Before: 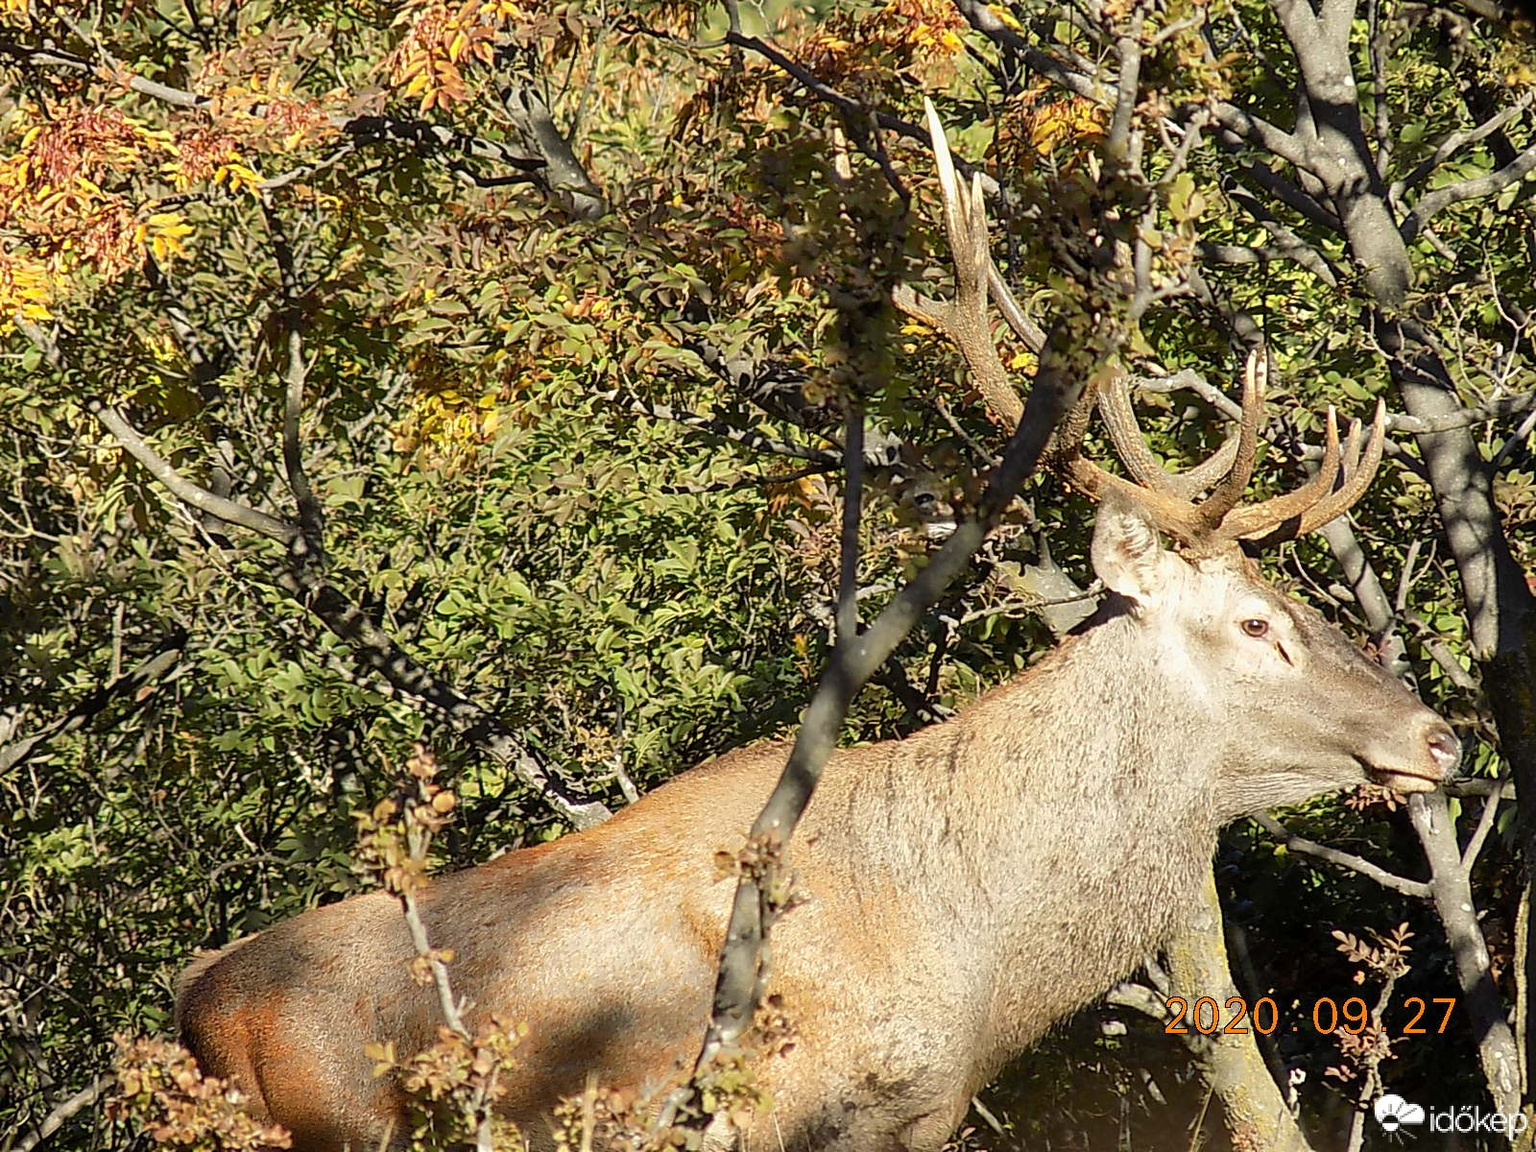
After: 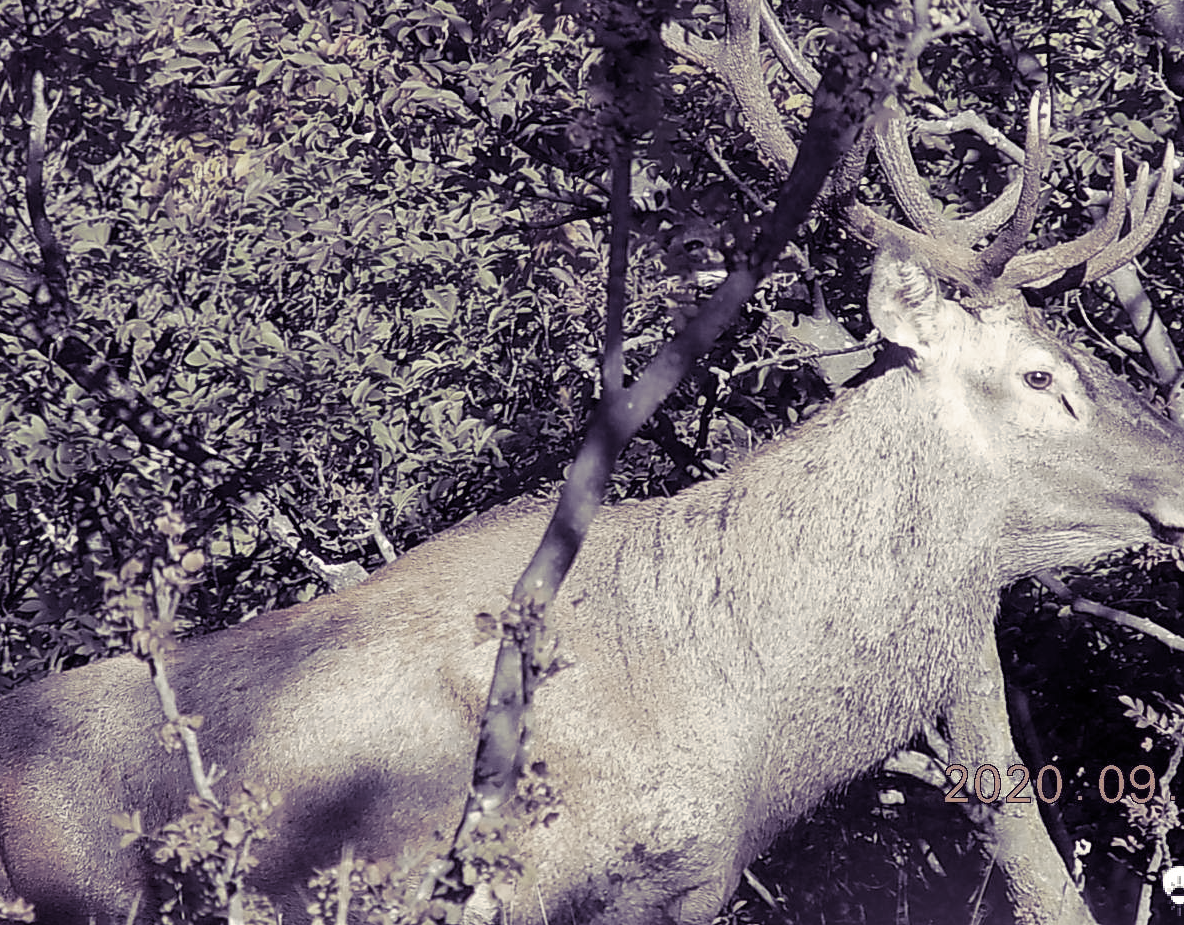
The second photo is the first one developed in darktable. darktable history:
color zones: curves: ch0 [(0, 0.613) (0.01, 0.613) (0.245, 0.448) (0.498, 0.529) (0.642, 0.665) (0.879, 0.777) (0.99, 0.613)]; ch1 [(0, 0.272) (0.219, 0.127) (0.724, 0.346)]
split-toning: shadows › hue 255.6°, shadows › saturation 0.66, highlights › hue 43.2°, highlights › saturation 0.68, balance -50.1
crop: left 16.871%, top 22.857%, right 9.116%
